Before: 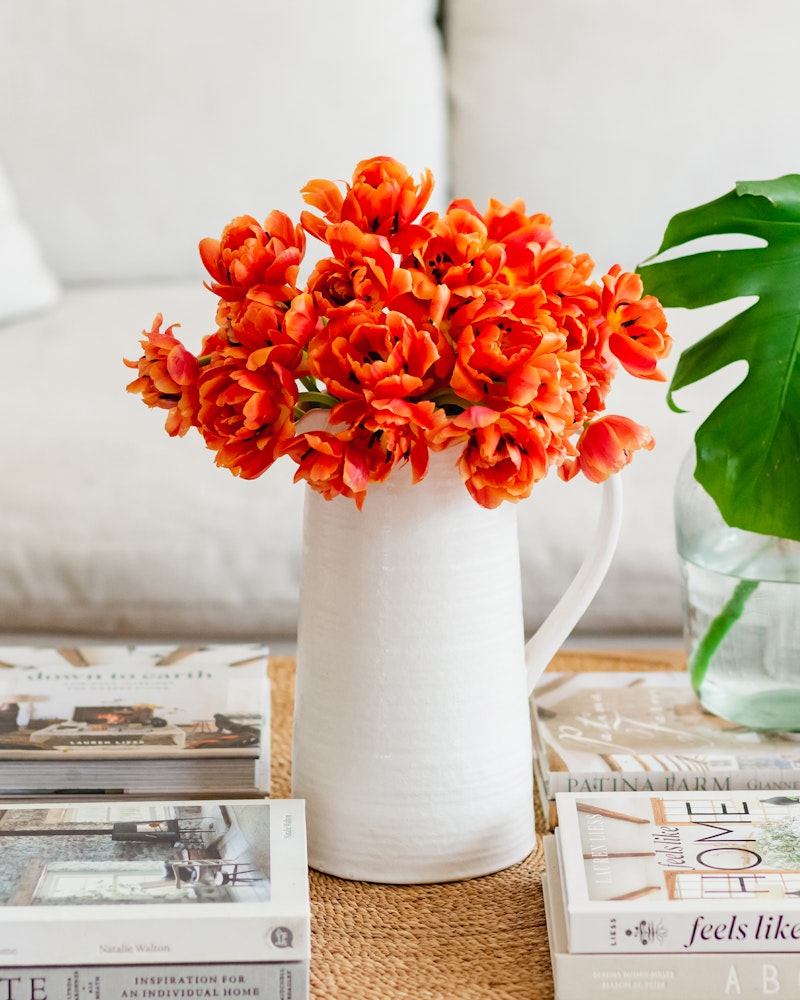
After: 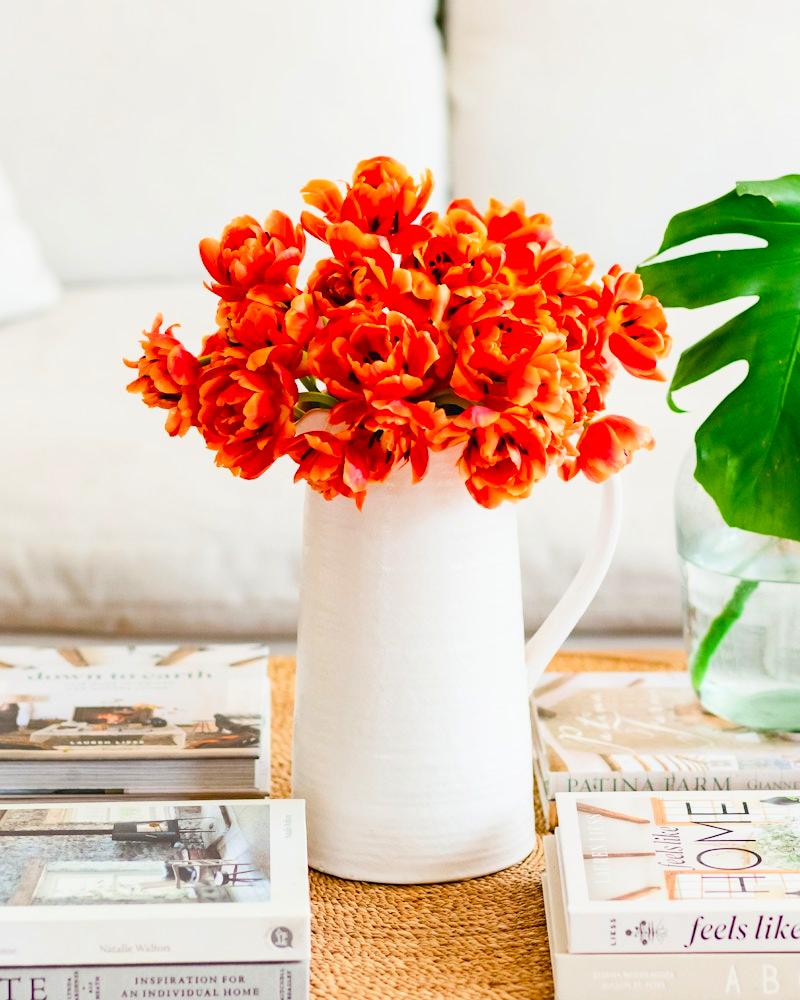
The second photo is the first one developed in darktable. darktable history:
contrast brightness saturation: contrast 0.2, brightness 0.16, saturation 0.22
color balance rgb: perceptual saturation grading › global saturation 20%, perceptual saturation grading › highlights -25%, perceptual saturation grading › shadows 25%
